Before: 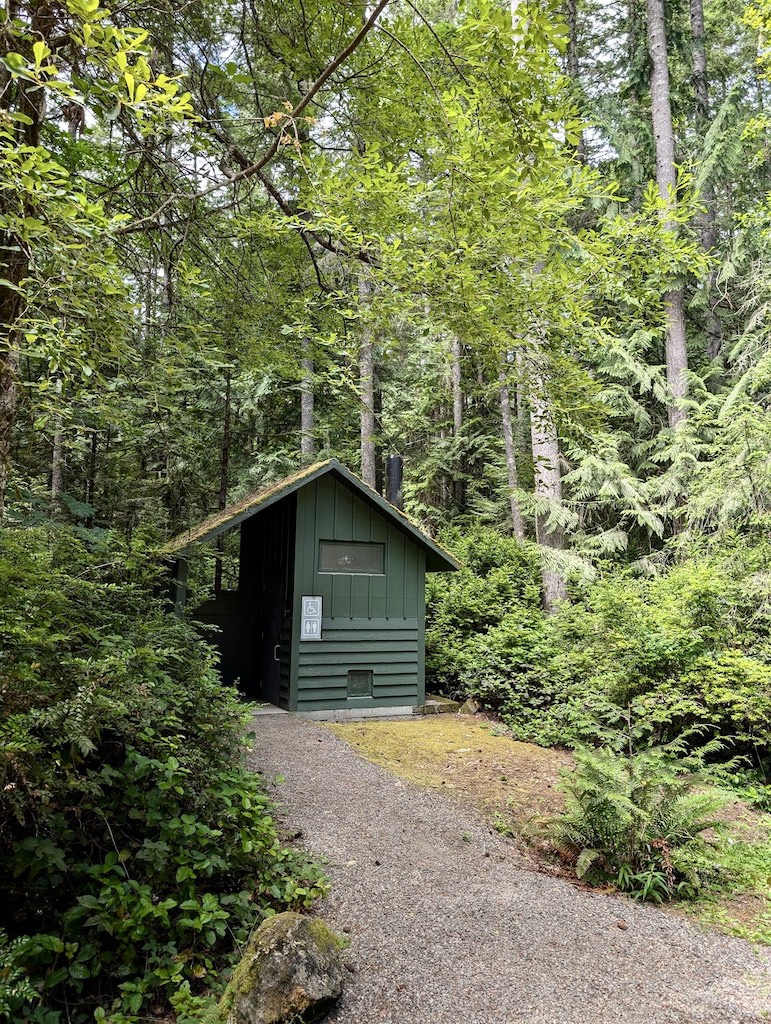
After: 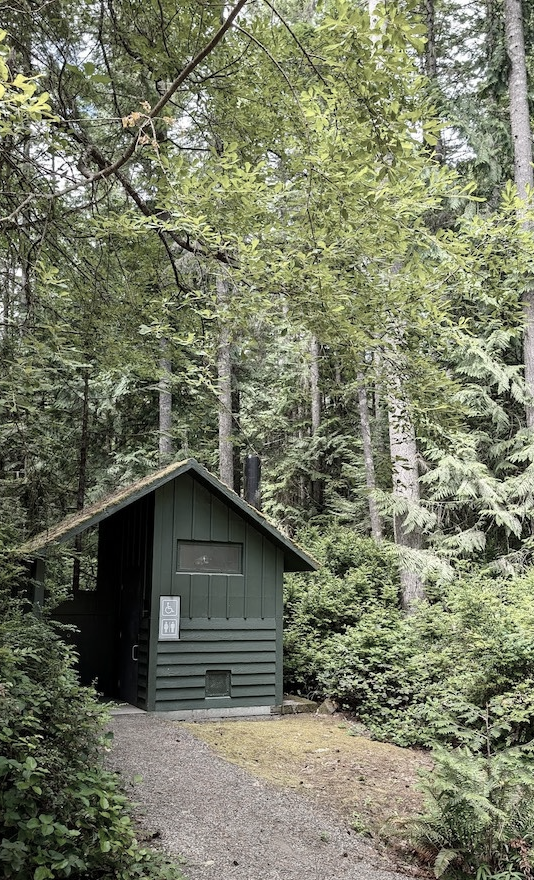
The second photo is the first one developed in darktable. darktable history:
crop: left 18.479%, right 12.2%, bottom 13.971%
color correction: saturation 0.5
